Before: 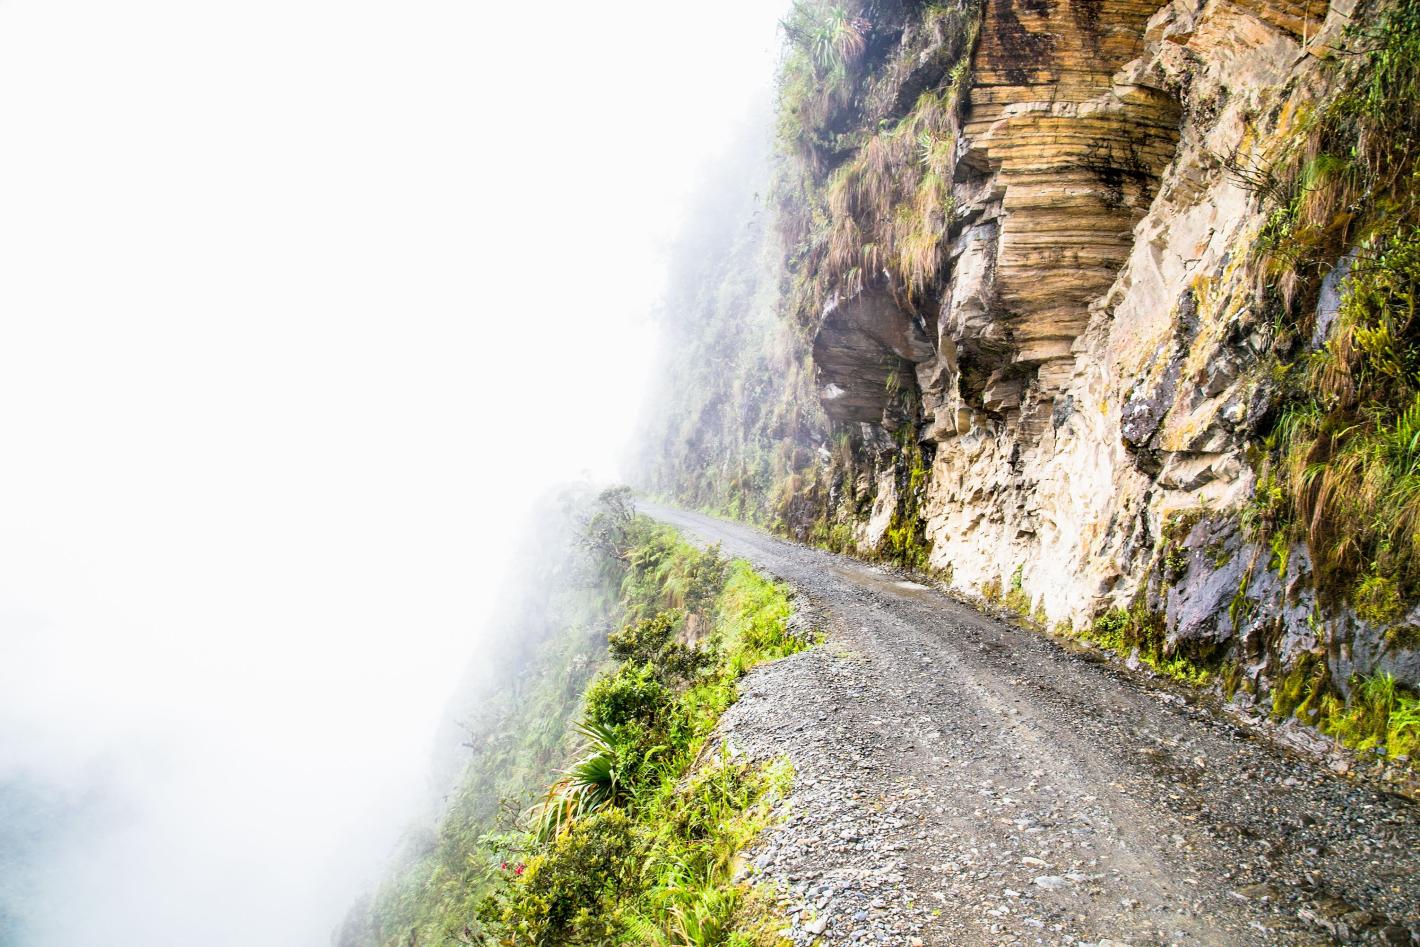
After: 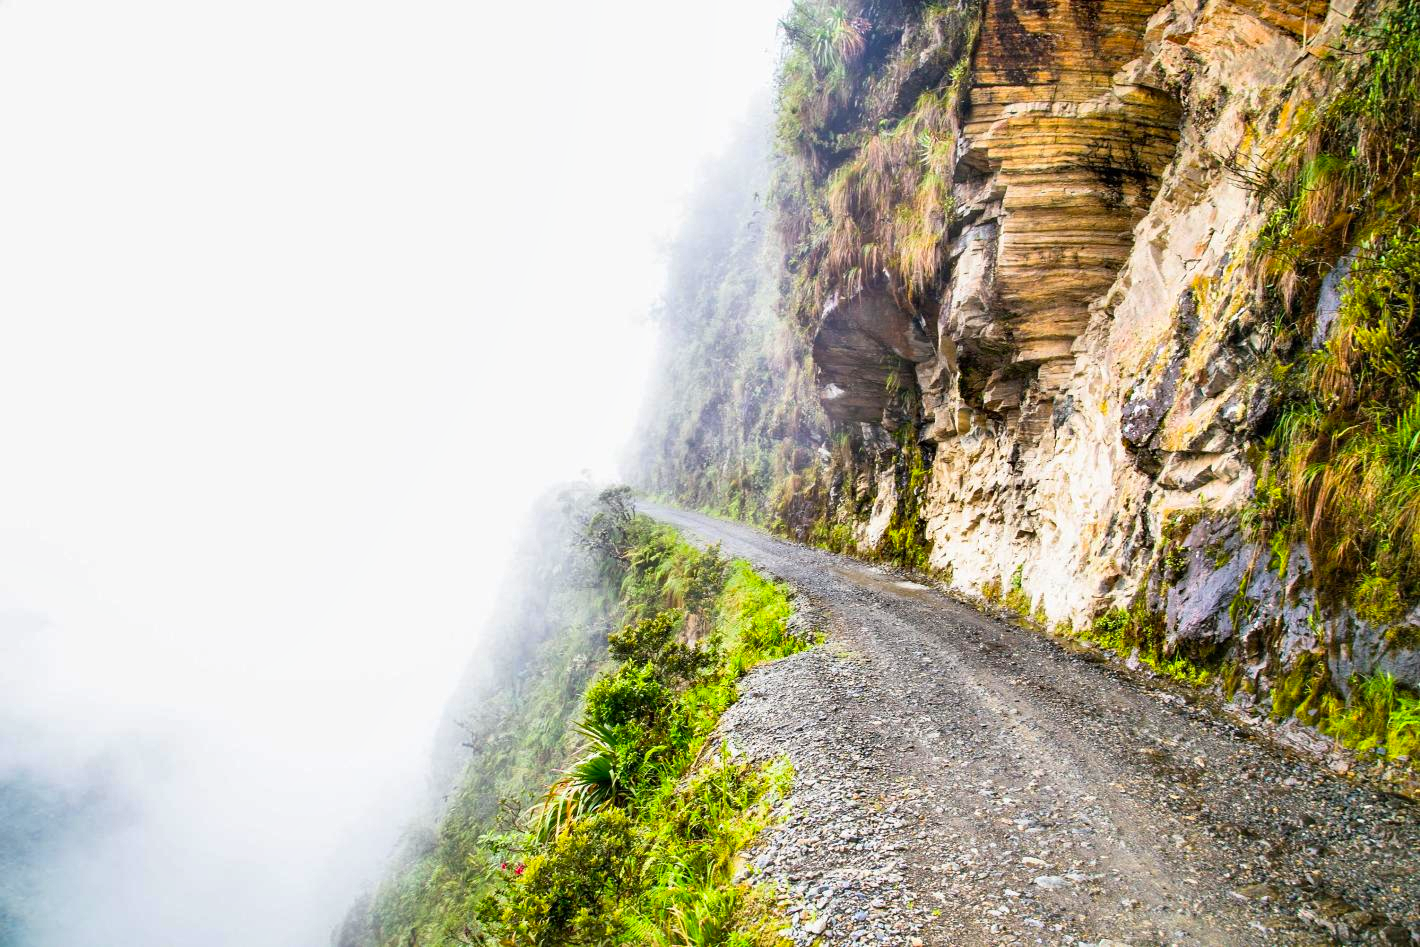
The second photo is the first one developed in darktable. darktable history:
shadows and highlights: soften with gaussian
color correction: highlights b* -0.043, saturation 1.31
